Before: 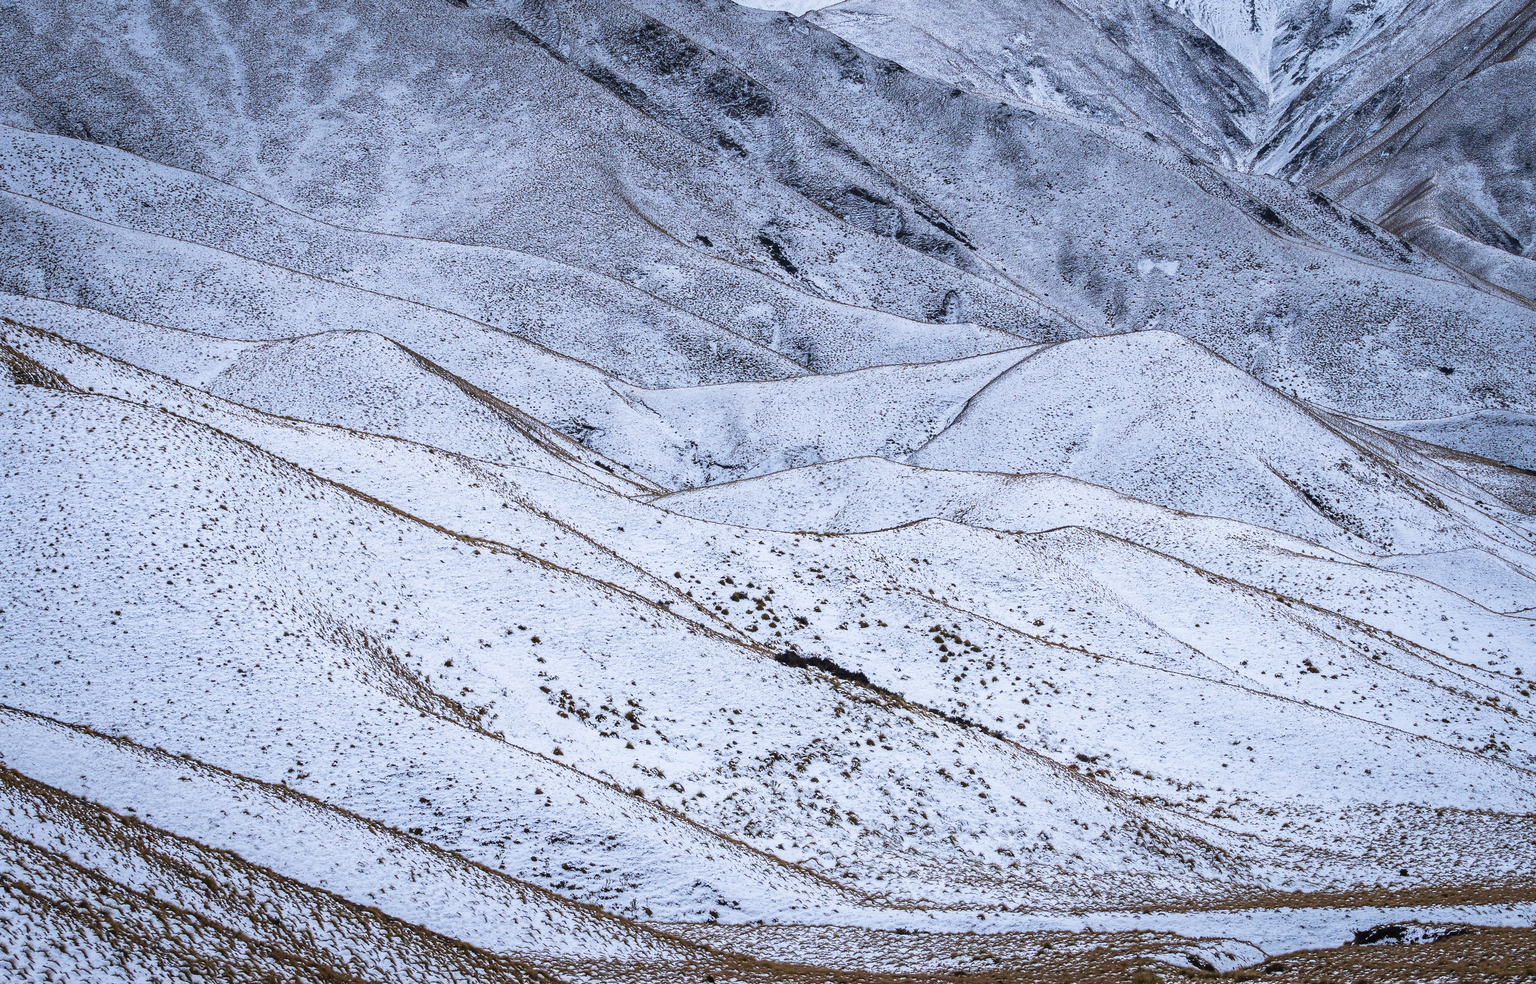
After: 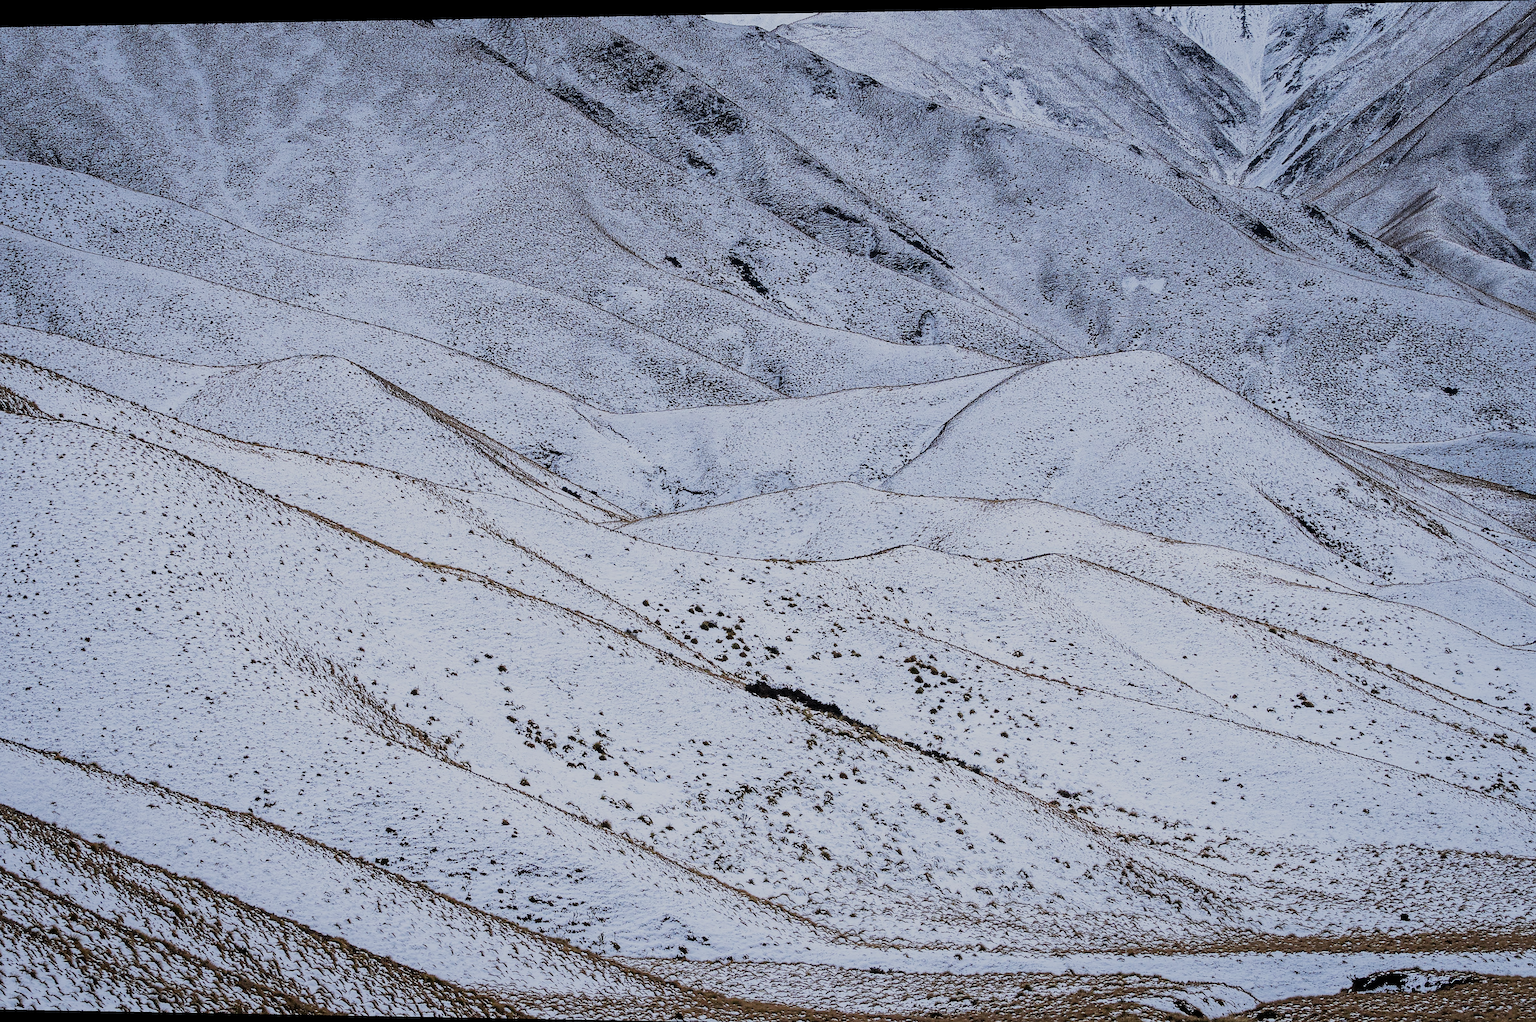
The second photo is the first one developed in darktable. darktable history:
sharpen: on, module defaults
crop and rotate: left 1.774%, right 0.633%, bottom 1.28%
filmic rgb: black relative exposure -7.15 EV, white relative exposure 5.36 EV, hardness 3.02
rotate and perspective: lens shift (horizontal) -0.055, automatic cropping off
